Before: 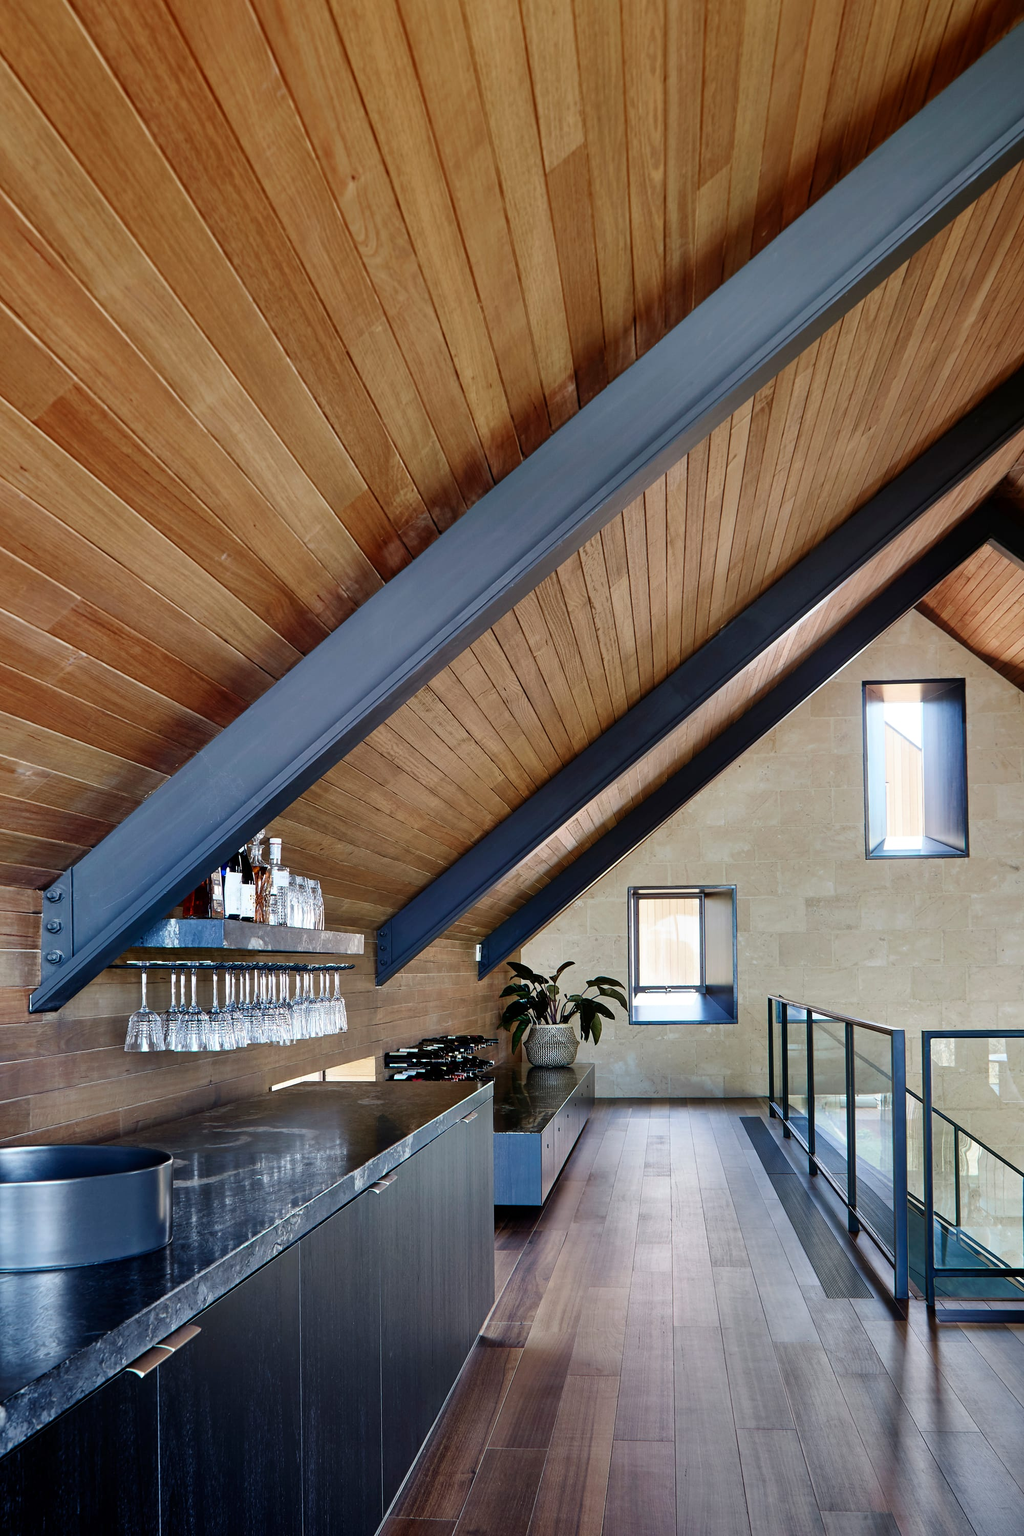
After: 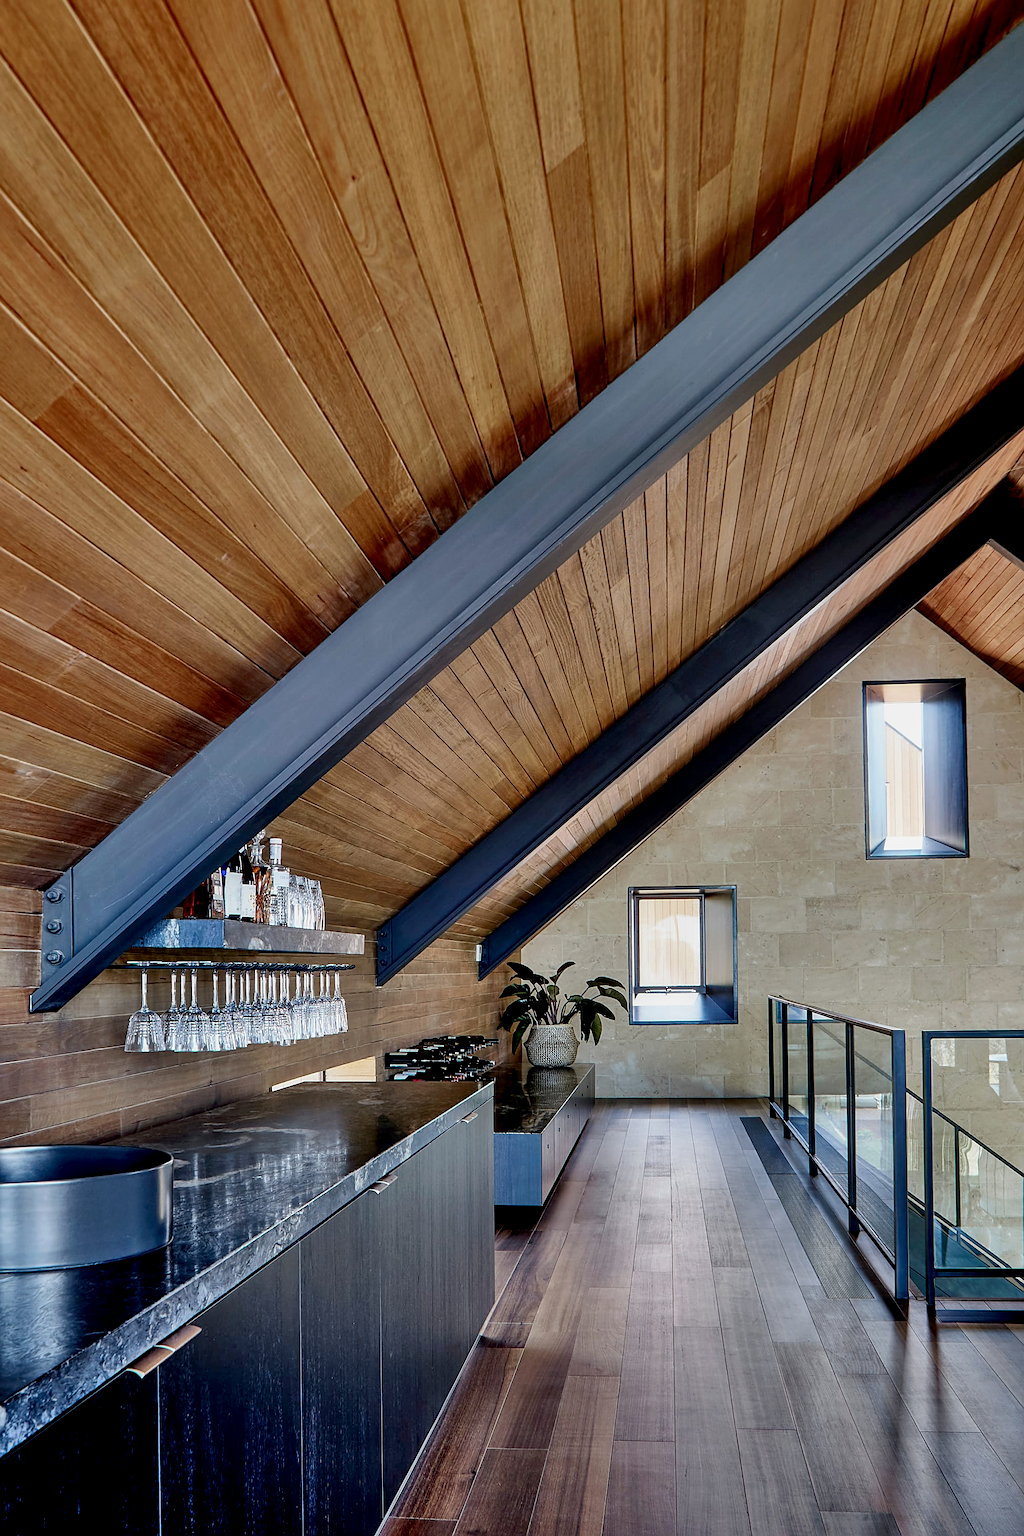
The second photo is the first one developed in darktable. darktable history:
exposure: black level correction 0.006, exposure -0.226 EV, compensate highlight preservation false
local contrast: on, module defaults
shadows and highlights: soften with gaussian
sharpen: on, module defaults
